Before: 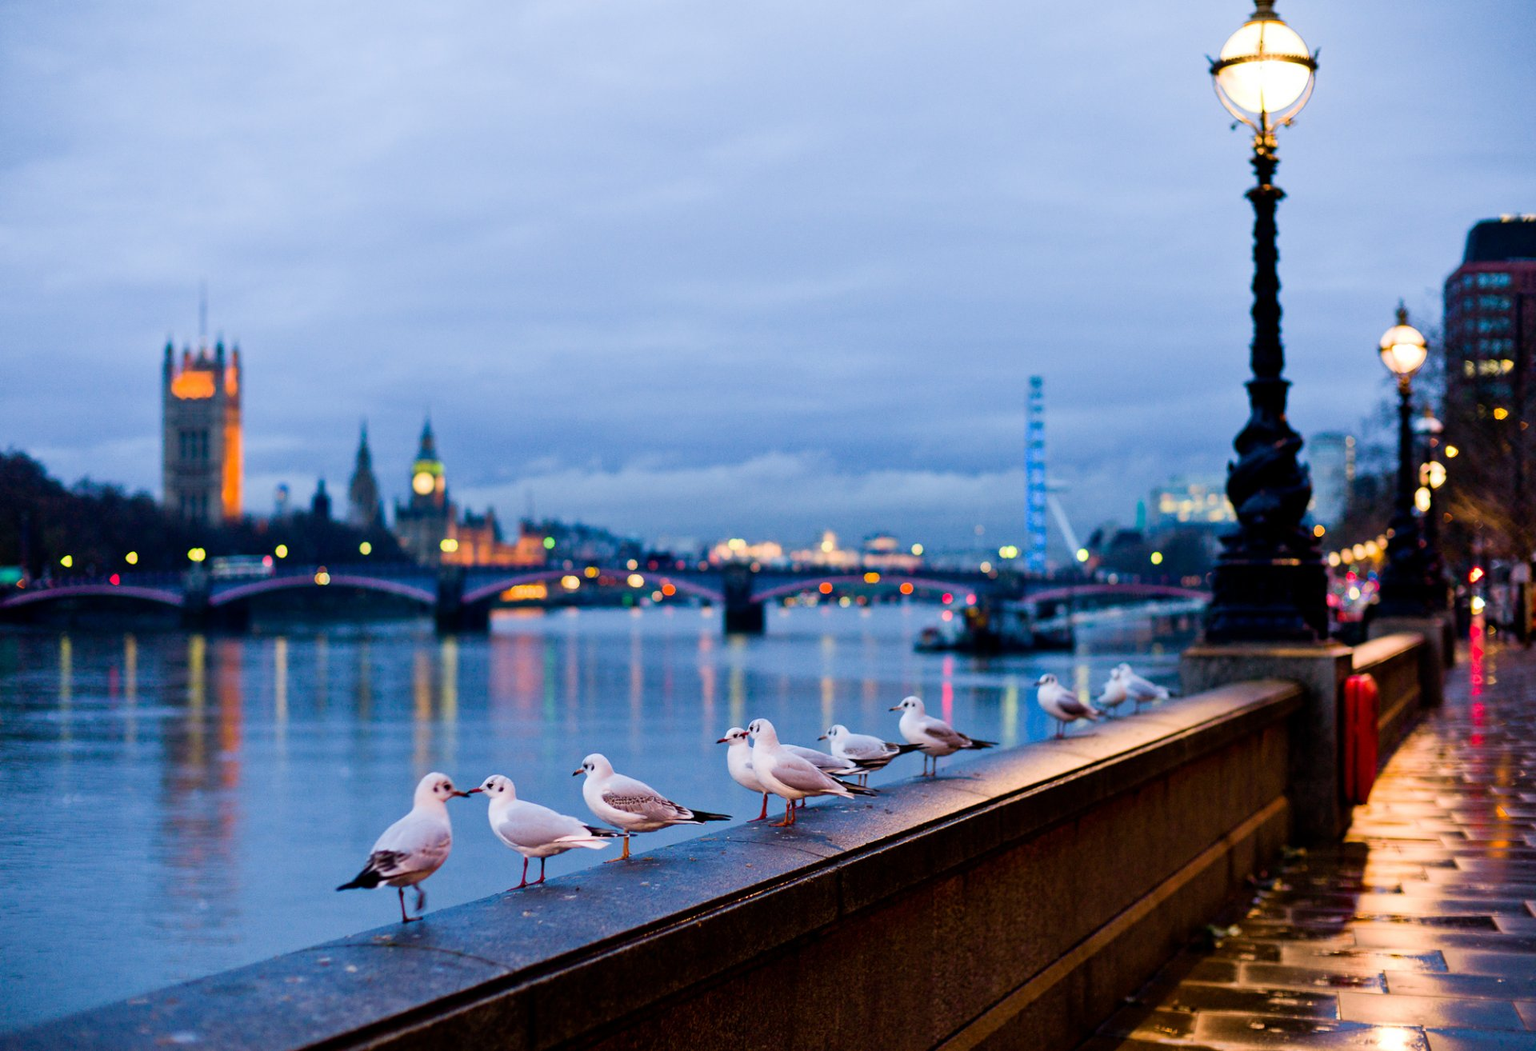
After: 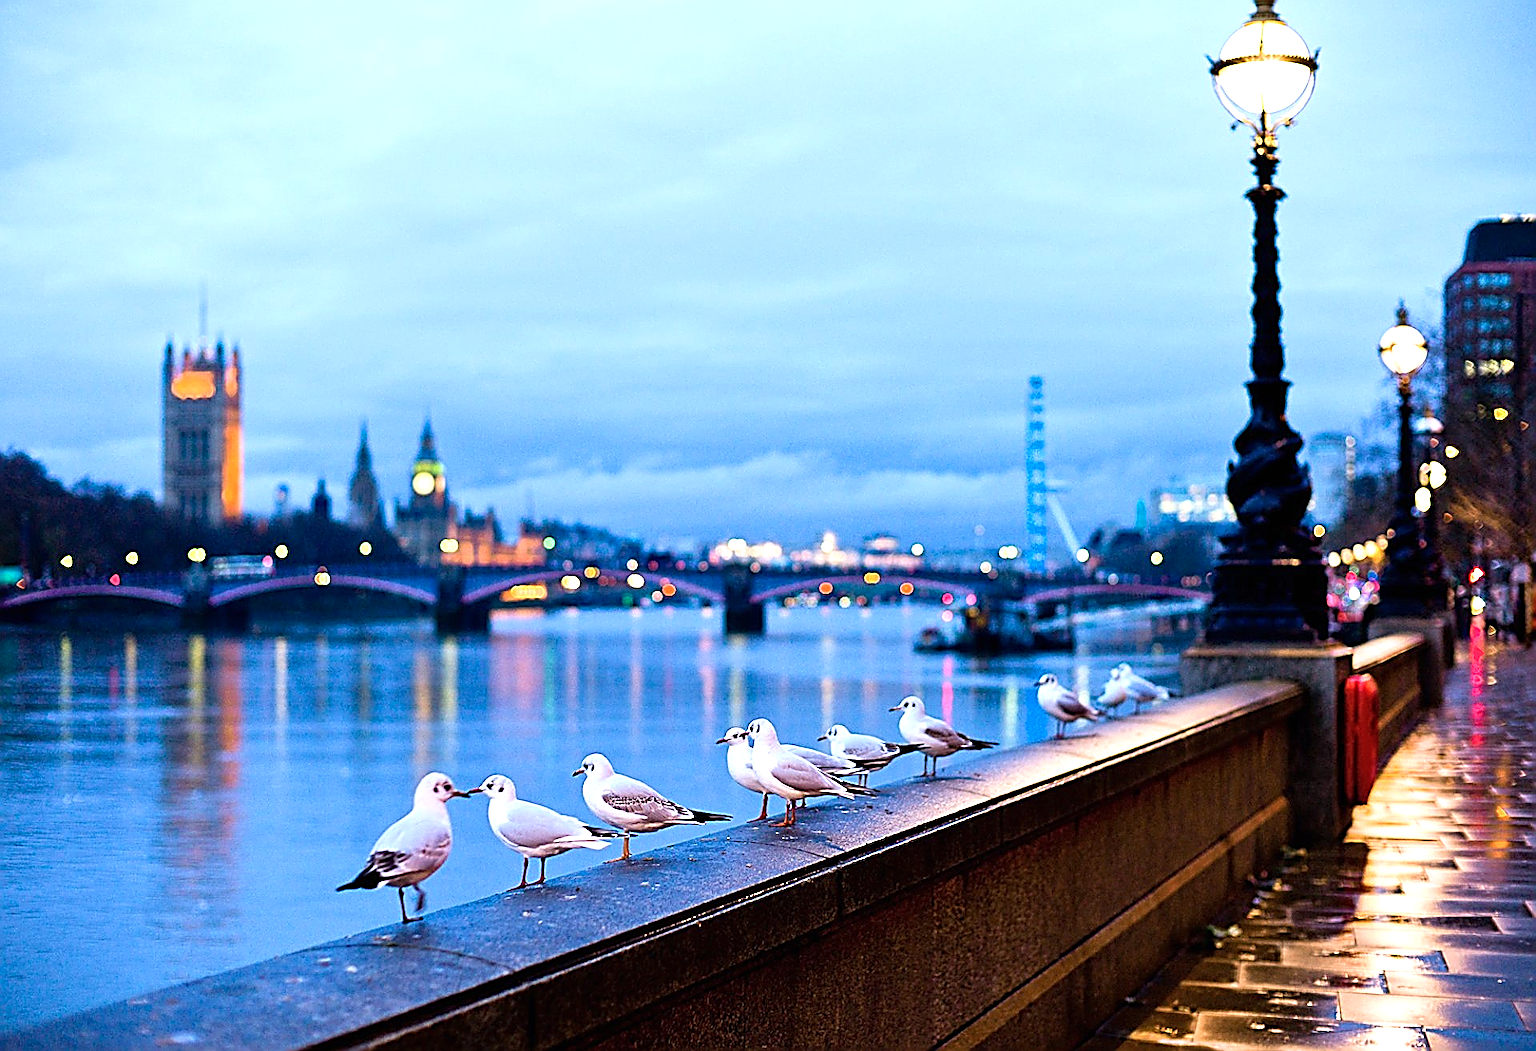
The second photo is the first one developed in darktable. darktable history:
exposure: black level correction 0, exposure 0.703 EV, compensate exposure bias true, compensate highlight preservation false
color calibration: x 0.37, y 0.382, temperature 4314.59 K
sharpen: amount 1.984
